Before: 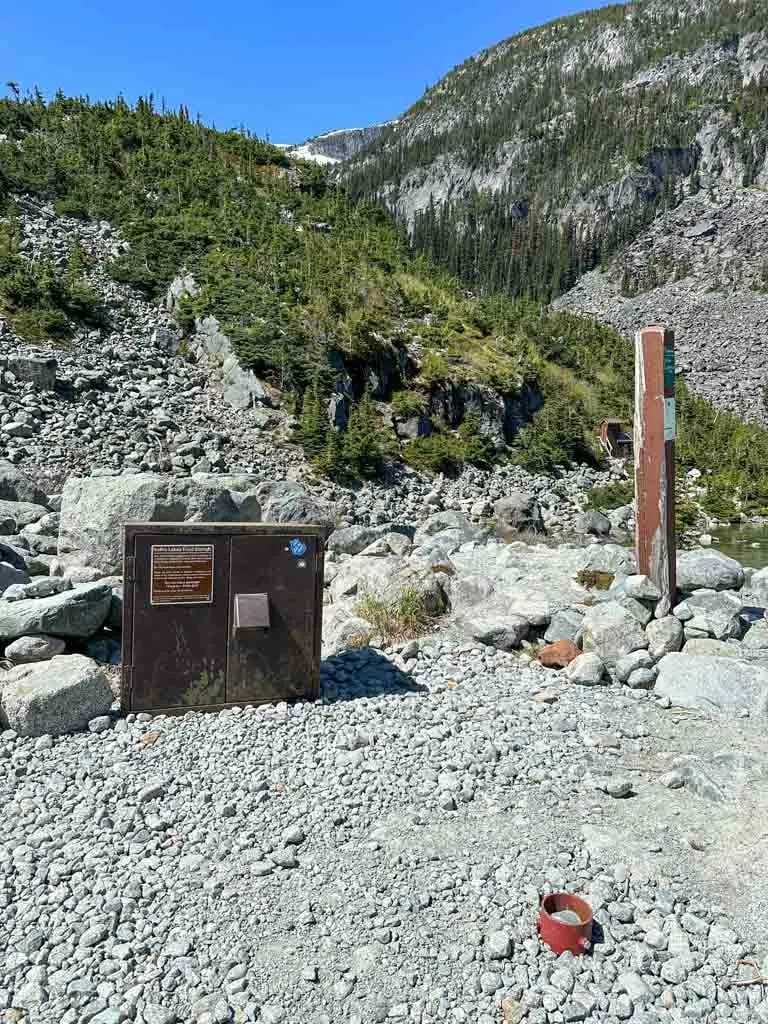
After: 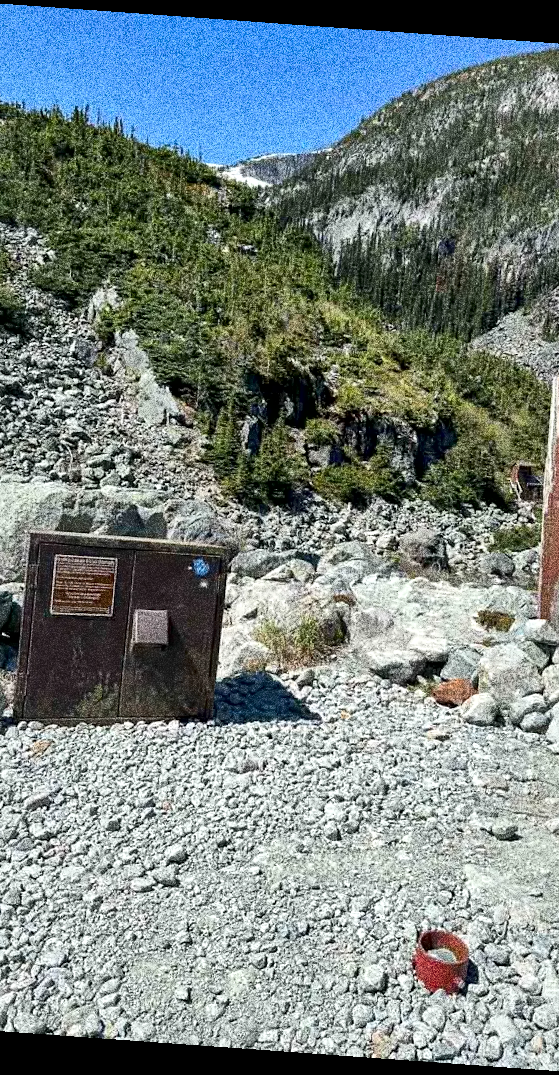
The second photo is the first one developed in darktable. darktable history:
rotate and perspective: rotation 4.1°, automatic cropping off
grain: coarseness 30.02 ISO, strength 100%
crop and rotate: left 15.546%, right 17.787%
local contrast: mode bilateral grid, contrast 25, coarseness 60, detail 151%, midtone range 0.2
